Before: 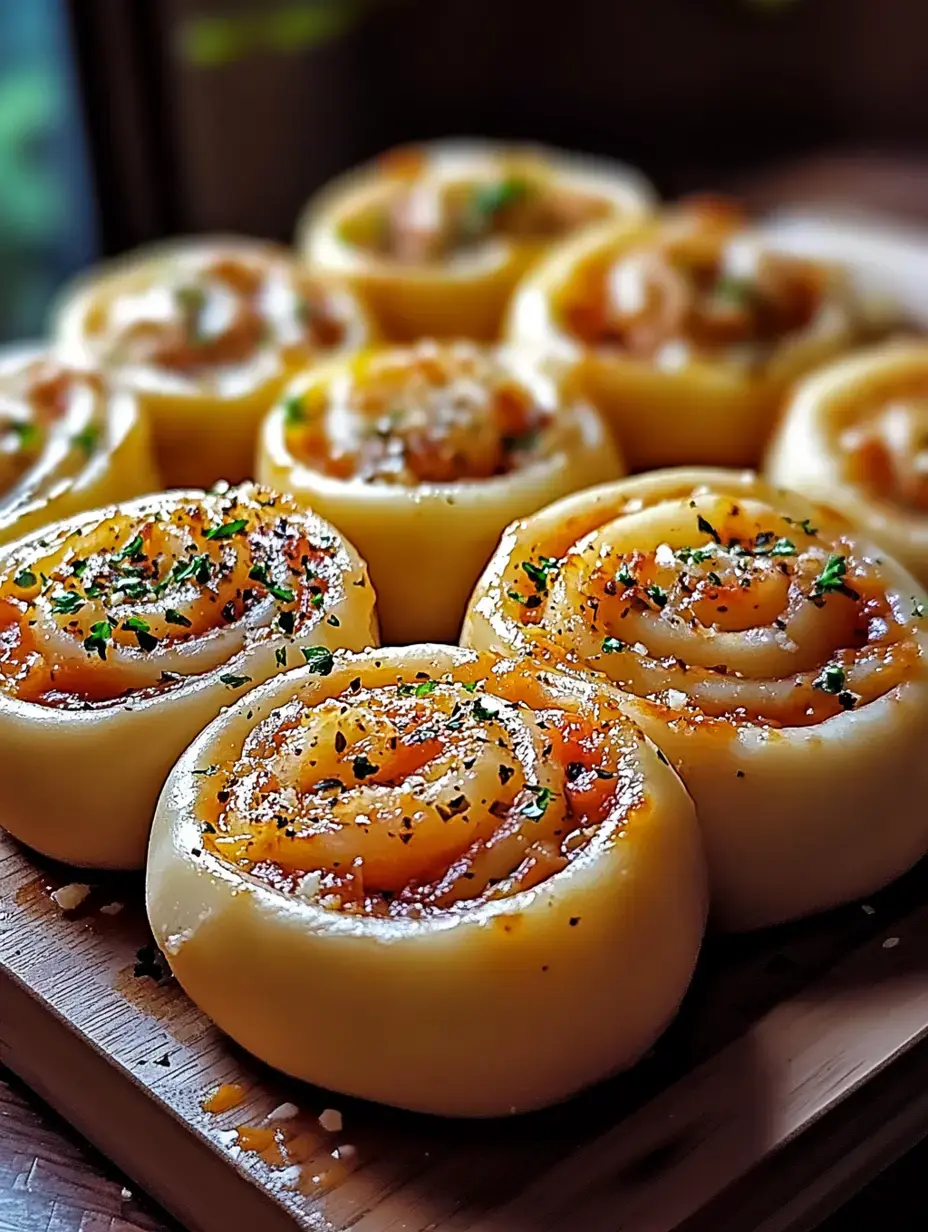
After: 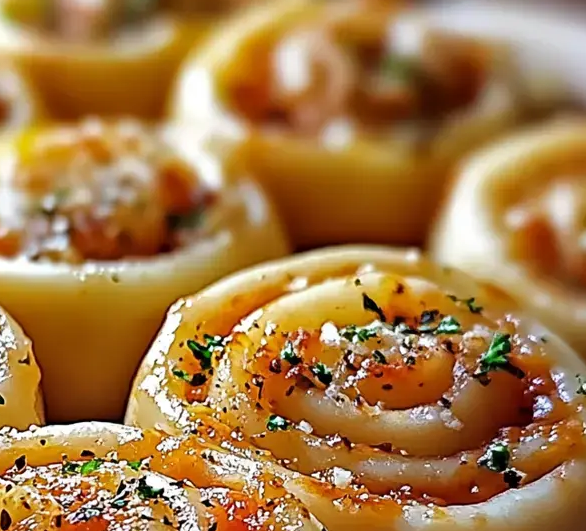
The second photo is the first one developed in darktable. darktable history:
crop: left 36.18%, top 18.075%, right 0.672%, bottom 38.813%
